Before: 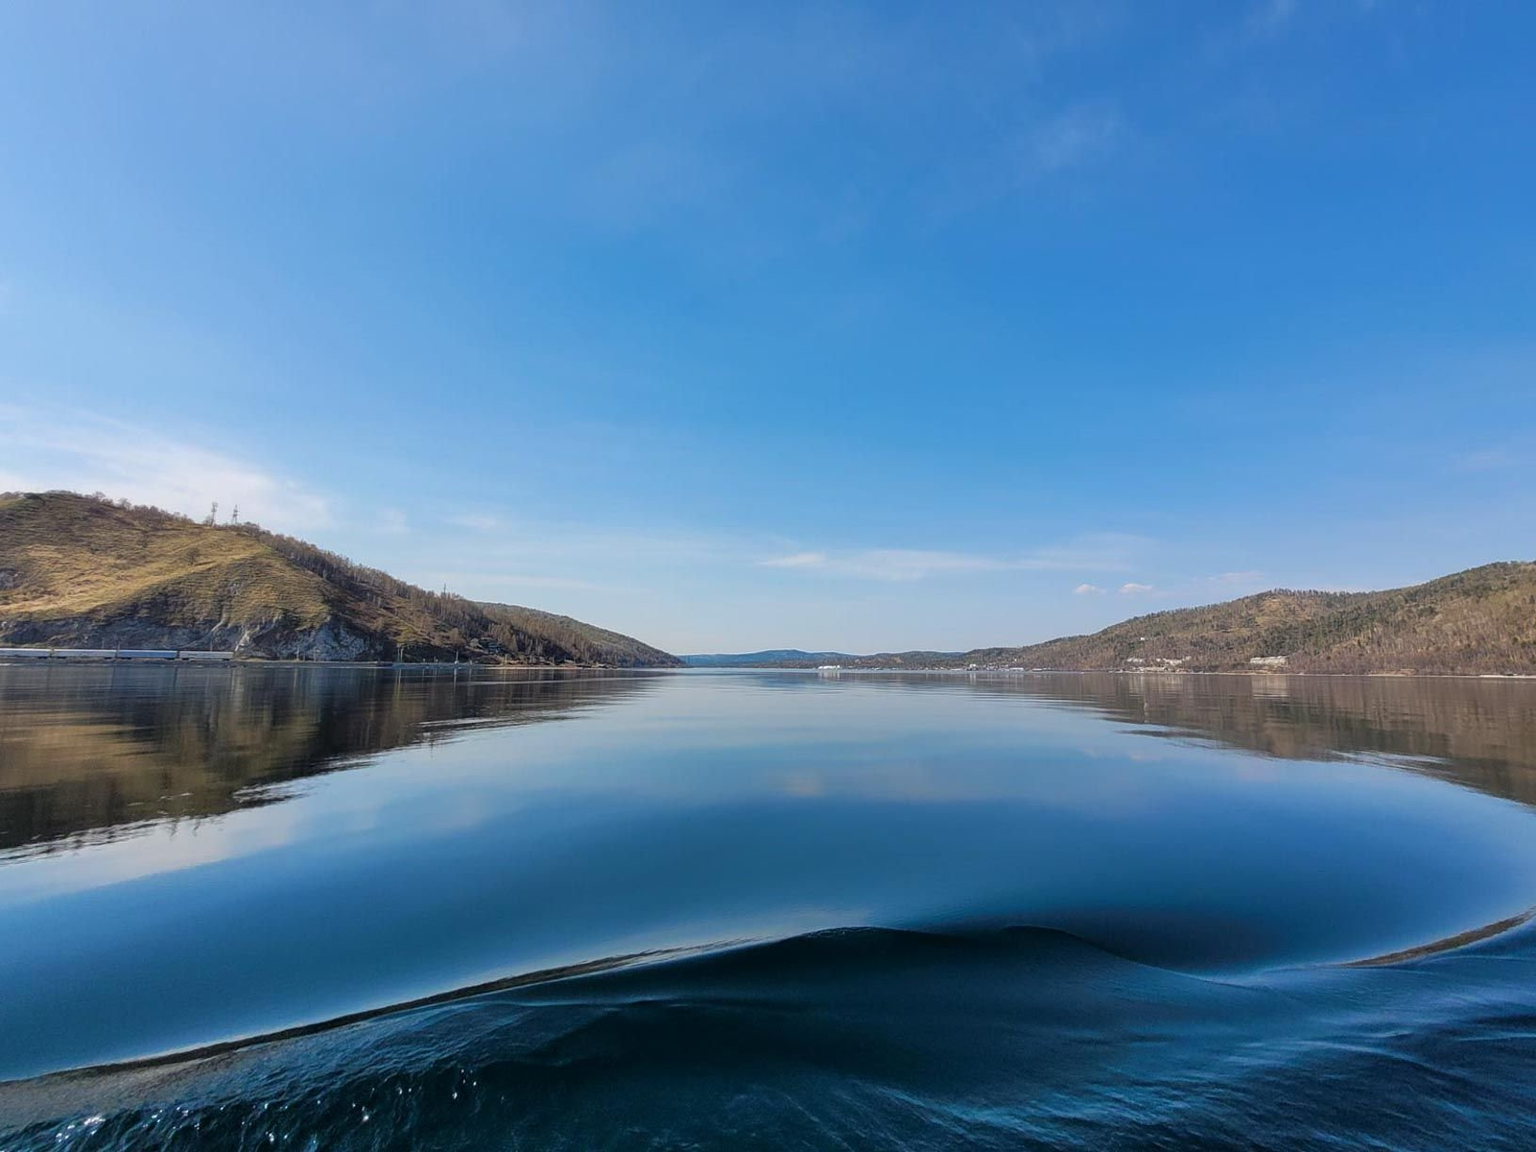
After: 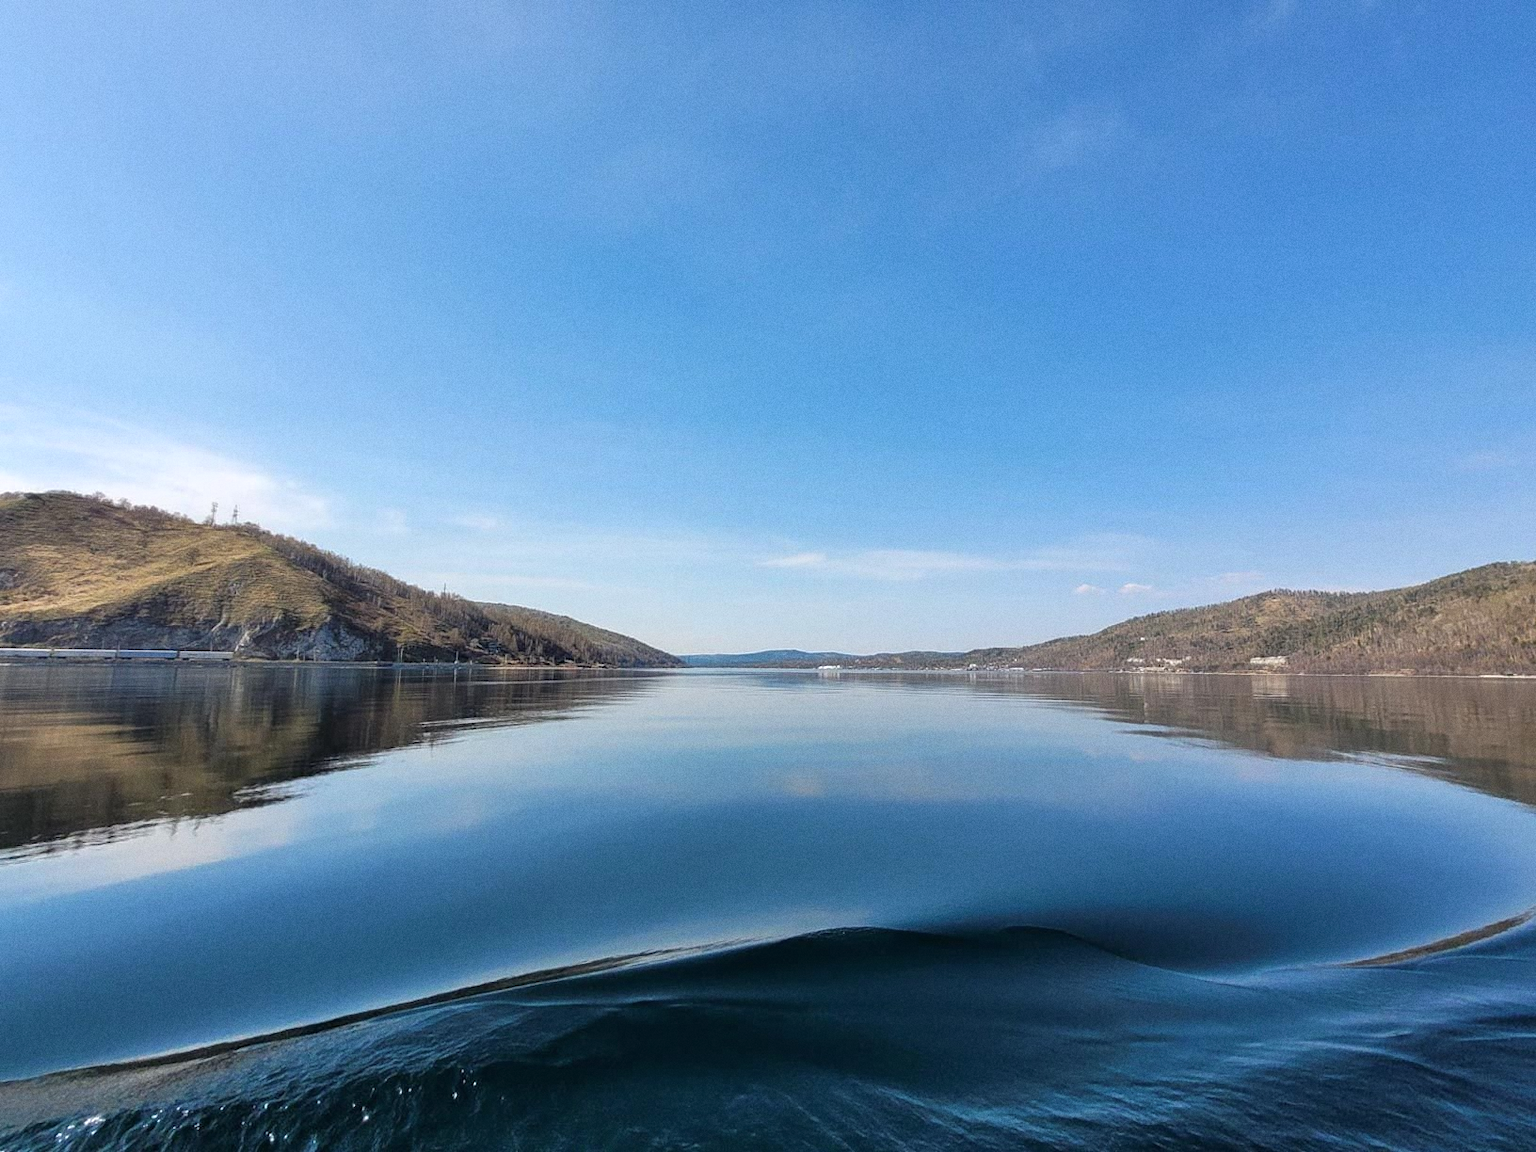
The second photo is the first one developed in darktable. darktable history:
grain: coarseness 7.08 ISO, strength 21.67%, mid-tones bias 59.58%
contrast brightness saturation: saturation -0.1
exposure: exposure 0.3 EV, compensate highlight preservation false
